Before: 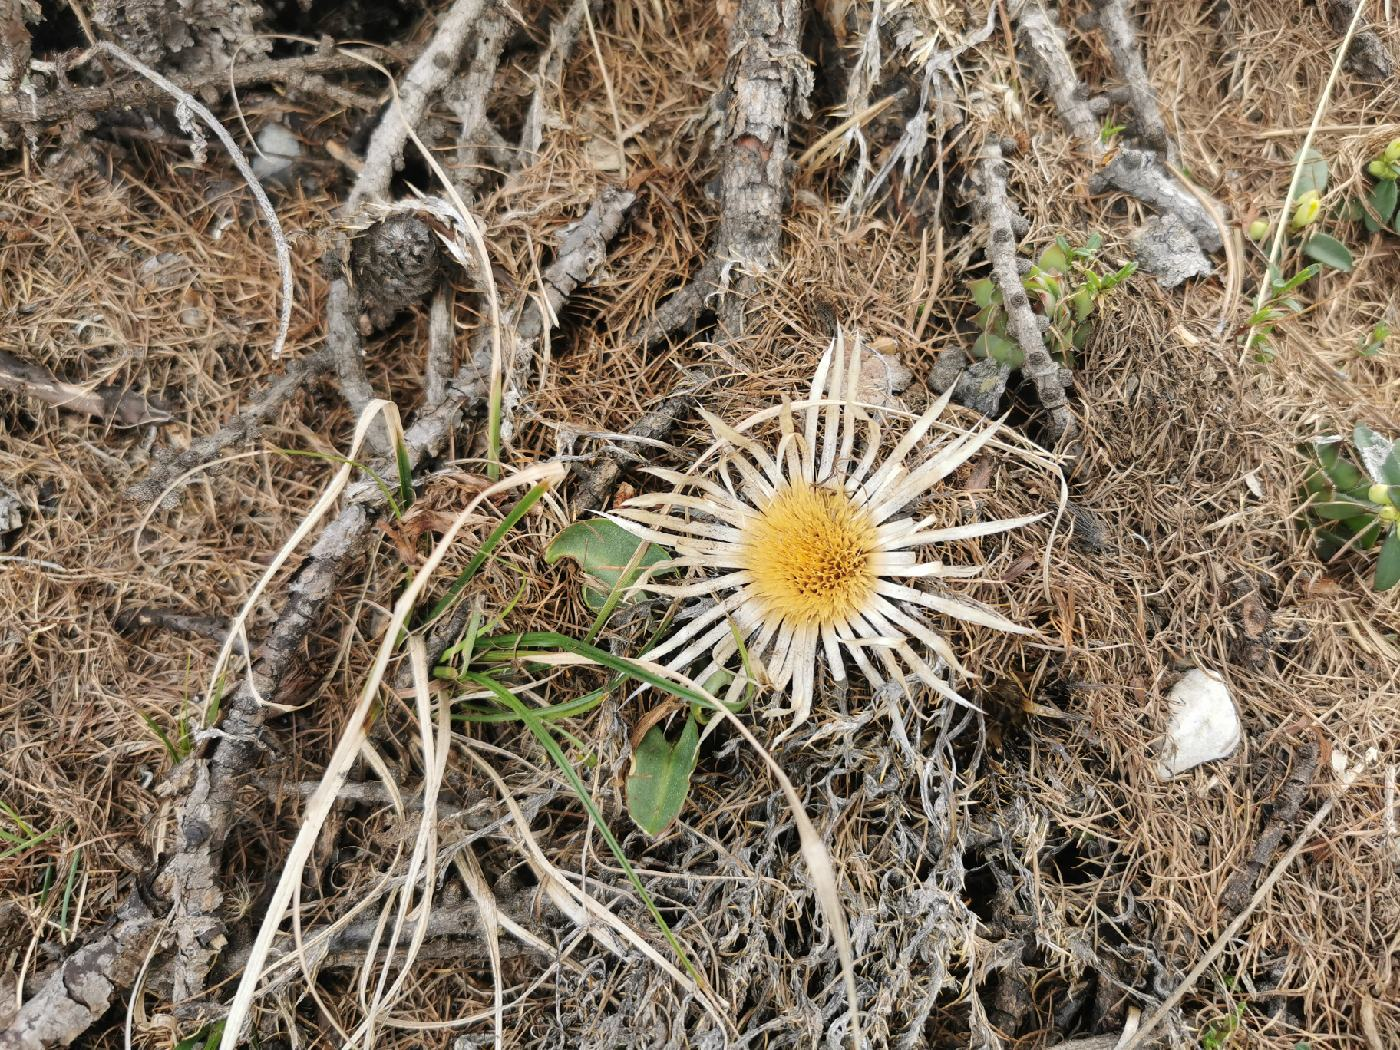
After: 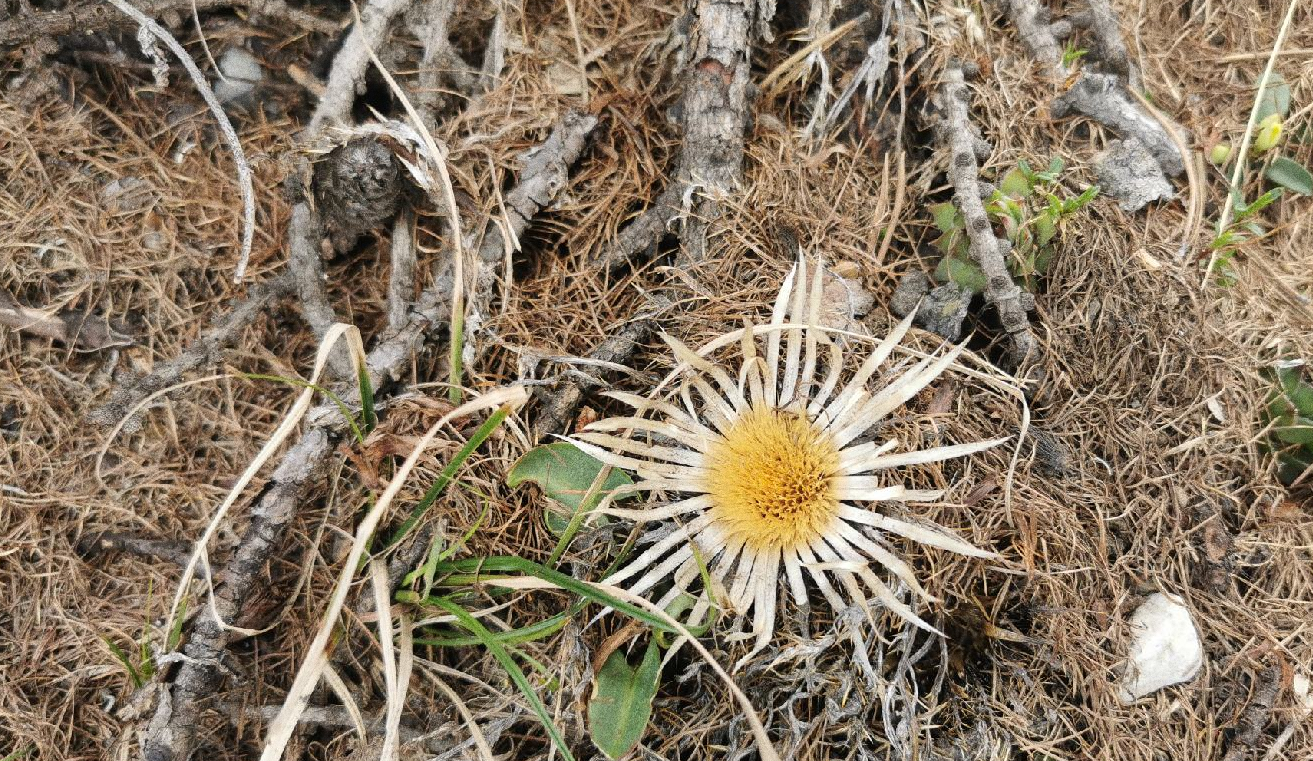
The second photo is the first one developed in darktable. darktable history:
crop: left 2.737%, top 7.287%, right 3.421%, bottom 20.179%
grain: coarseness 0.09 ISO, strength 40%
